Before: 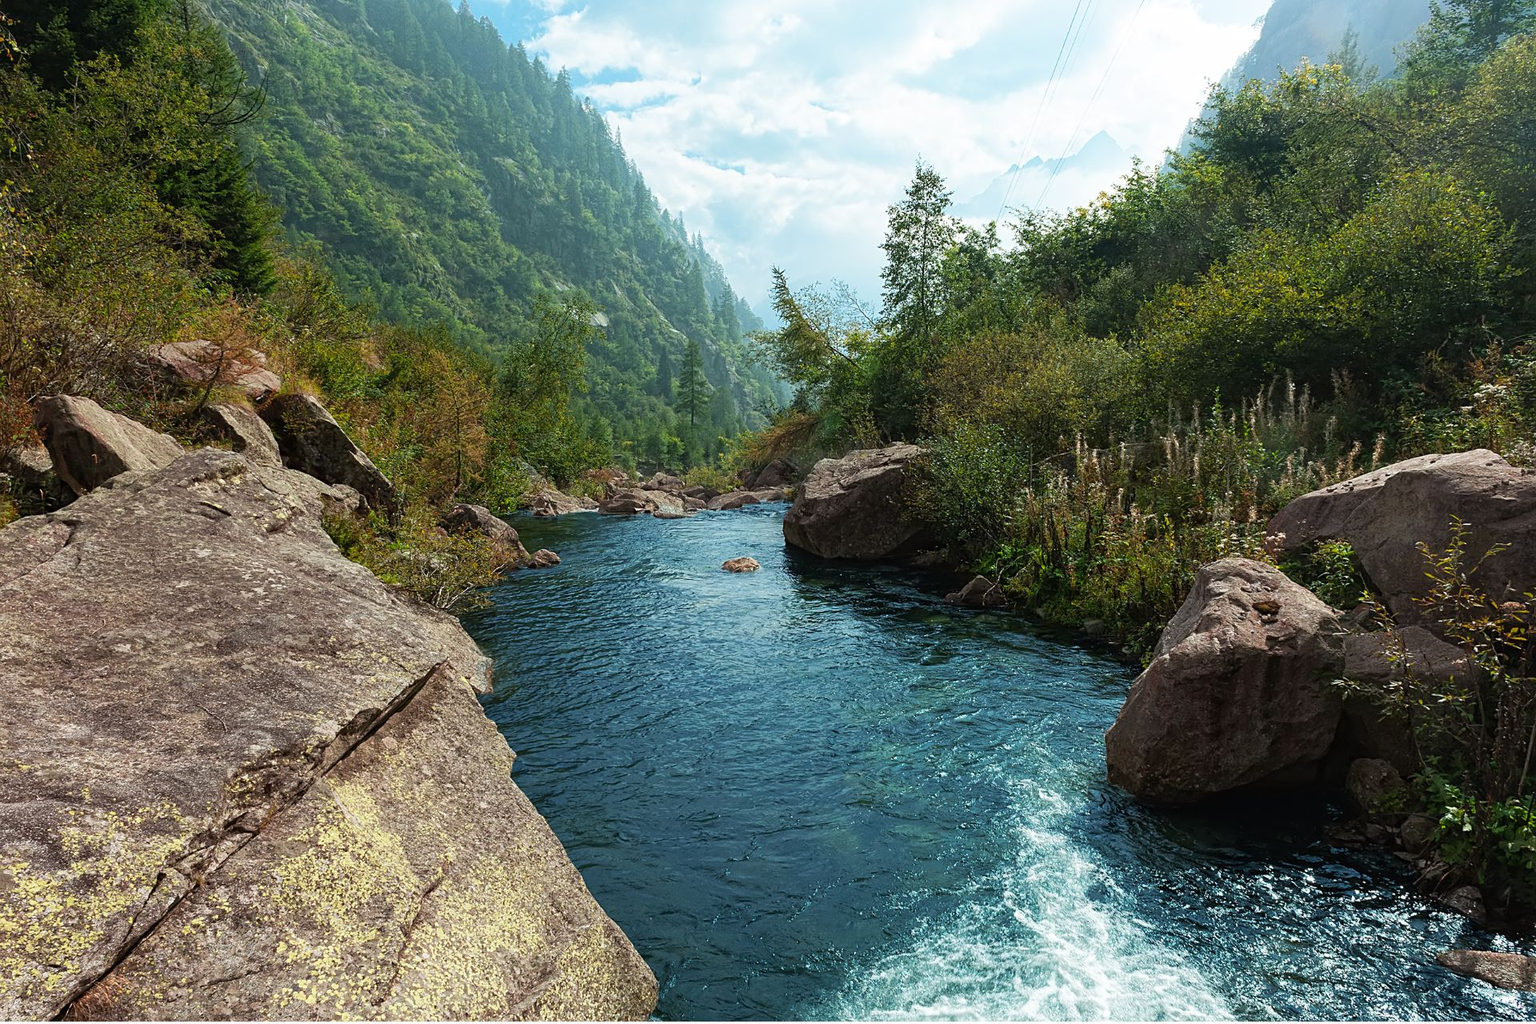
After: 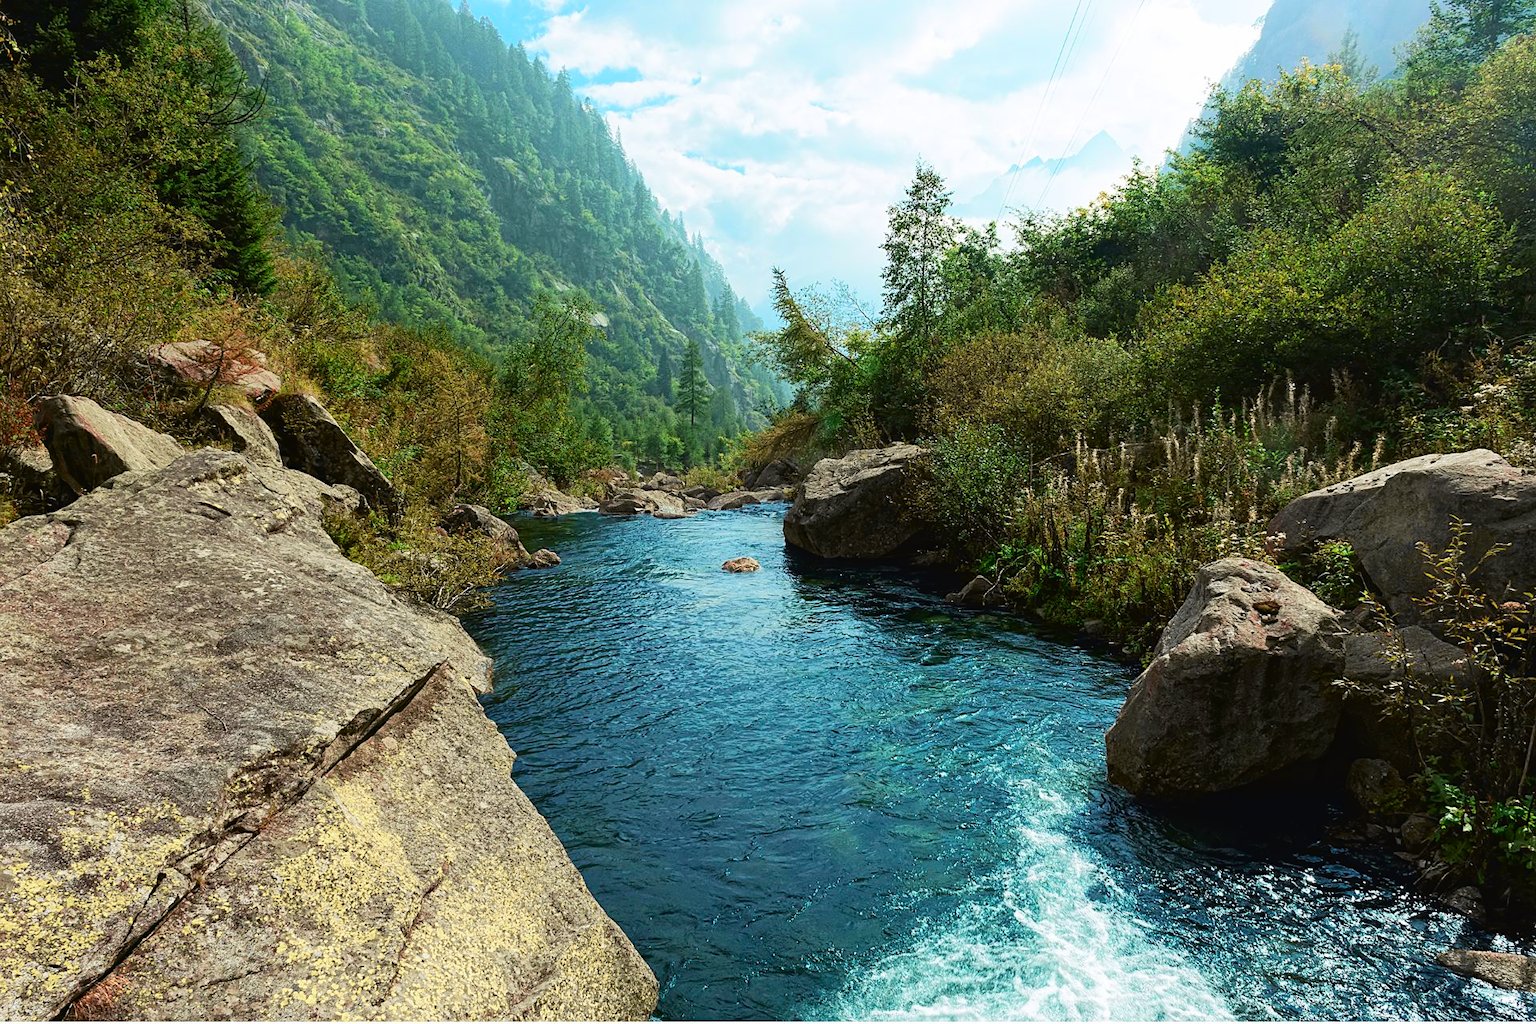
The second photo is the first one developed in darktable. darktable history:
tone curve: curves: ch0 [(0, 0.018) (0.061, 0.041) (0.205, 0.191) (0.289, 0.292) (0.39, 0.424) (0.493, 0.551) (0.666, 0.743) (0.795, 0.841) (1, 0.998)]; ch1 [(0, 0) (0.385, 0.343) (0.439, 0.415) (0.494, 0.498) (0.501, 0.501) (0.51, 0.496) (0.548, 0.554) (0.586, 0.61) (0.684, 0.658) (0.783, 0.804) (1, 1)]; ch2 [(0, 0) (0.304, 0.31) (0.403, 0.399) (0.441, 0.428) (0.47, 0.469) (0.498, 0.496) (0.524, 0.538) (0.566, 0.588) (0.648, 0.665) (0.697, 0.699) (1, 1)], color space Lab, independent channels, preserve colors none
